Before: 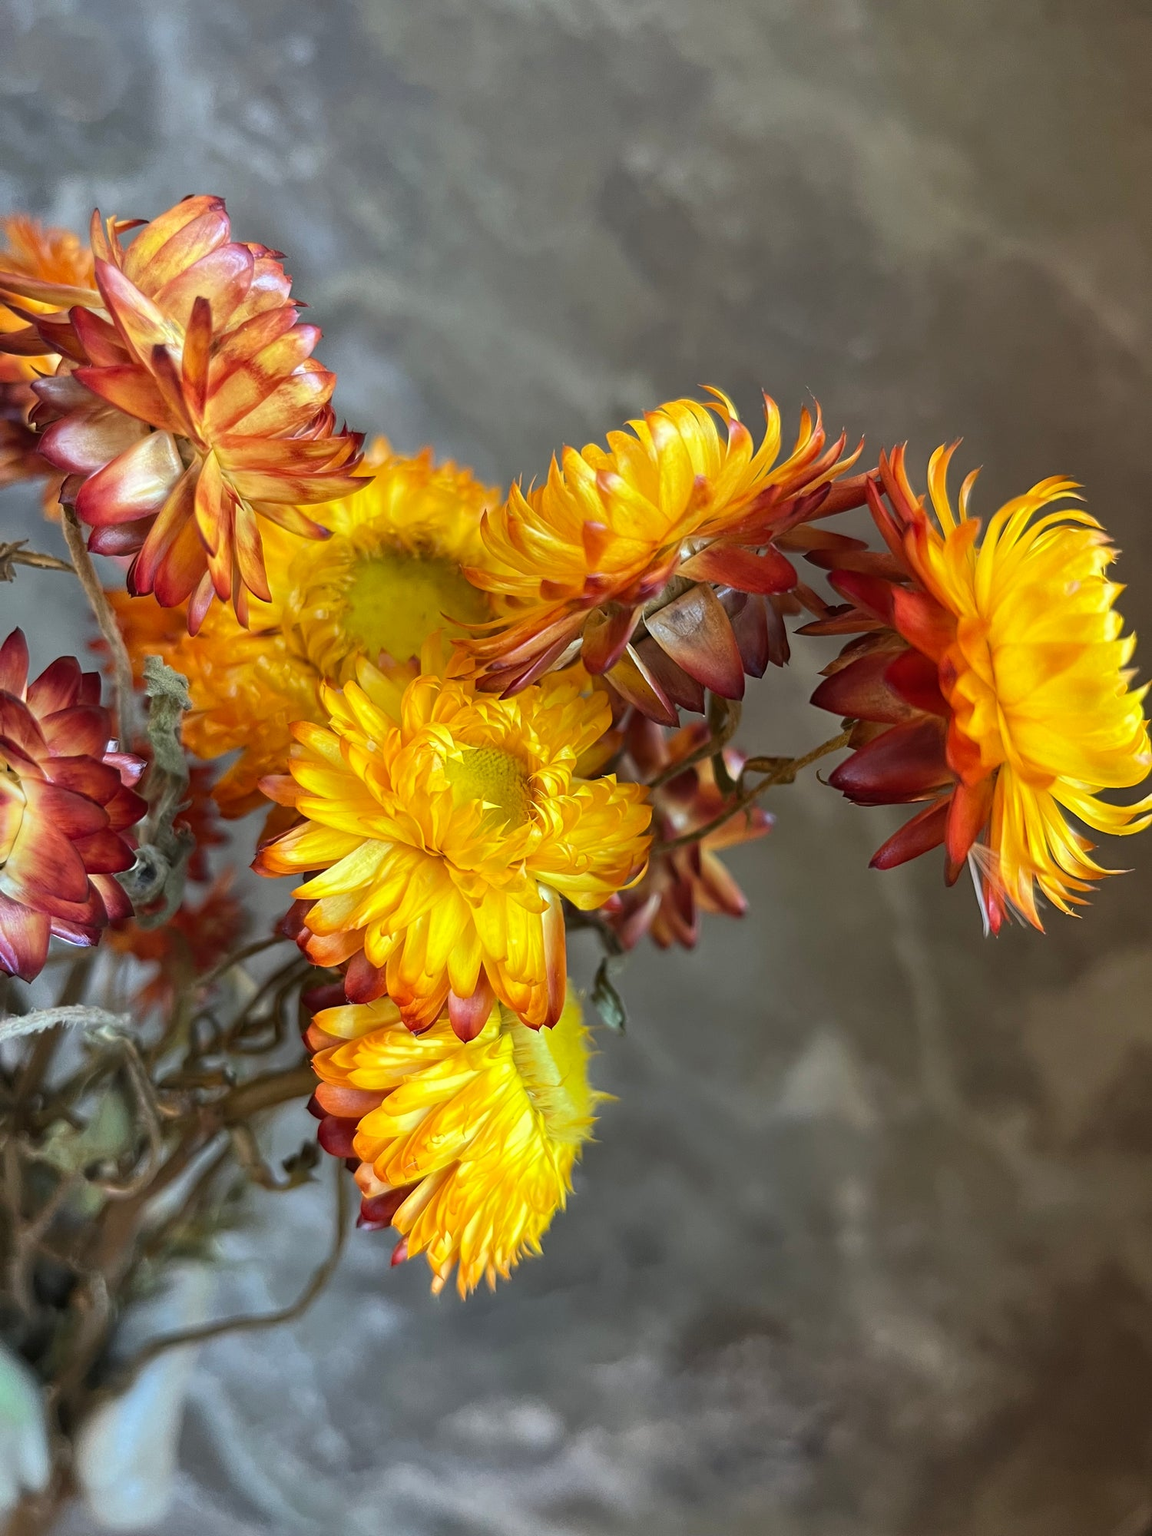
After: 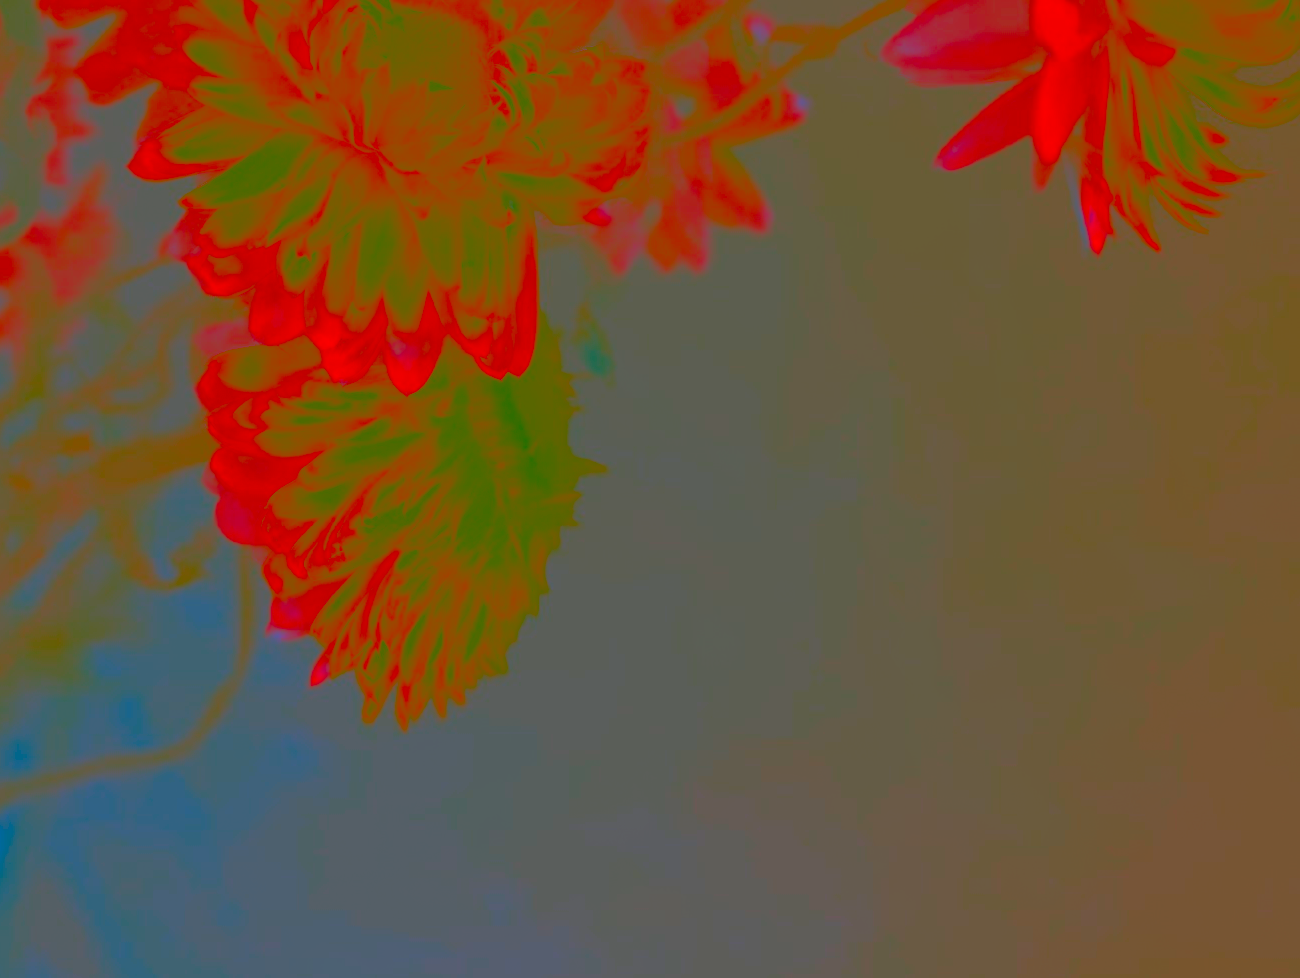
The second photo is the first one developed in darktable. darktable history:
contrast brightness saturation: contrast -0.99, brightness -0.17, saturation 0.75
exposure: exposure 0.6 EV, compensate highlight preservation false
crop and rotate: left 13.306%, top 48.129%, bottom 2.928%
